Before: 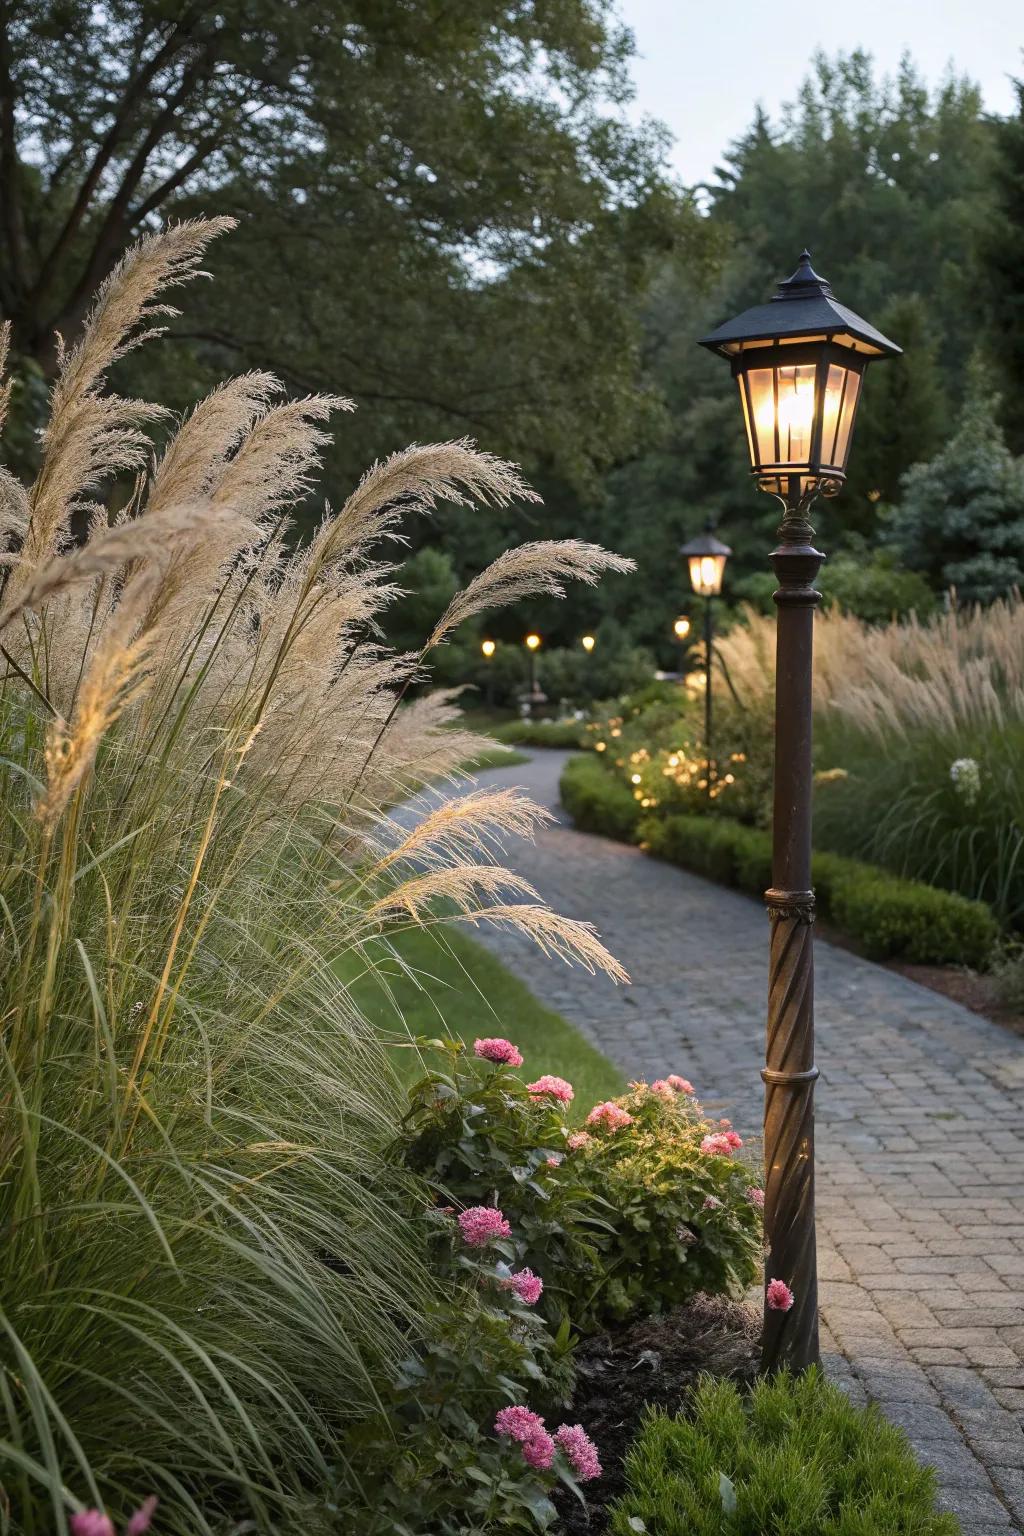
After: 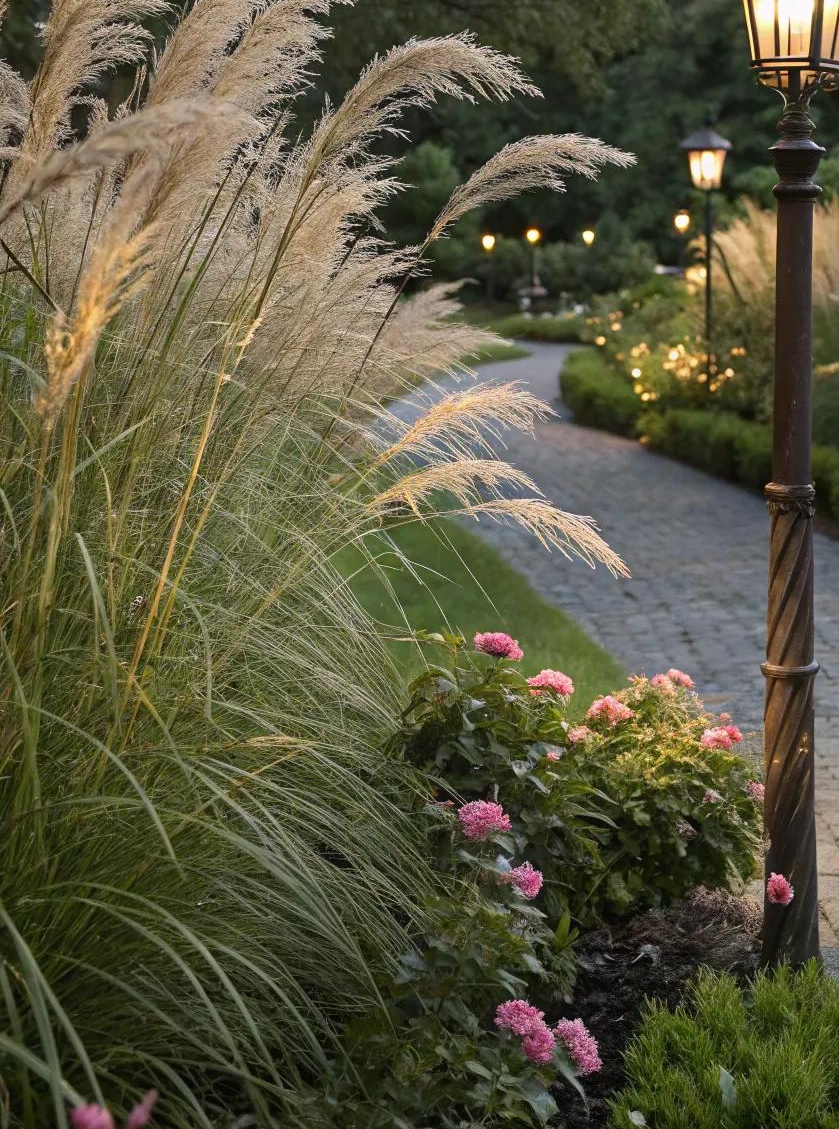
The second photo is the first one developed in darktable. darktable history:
crop: top 26.474%, right 18.014%
